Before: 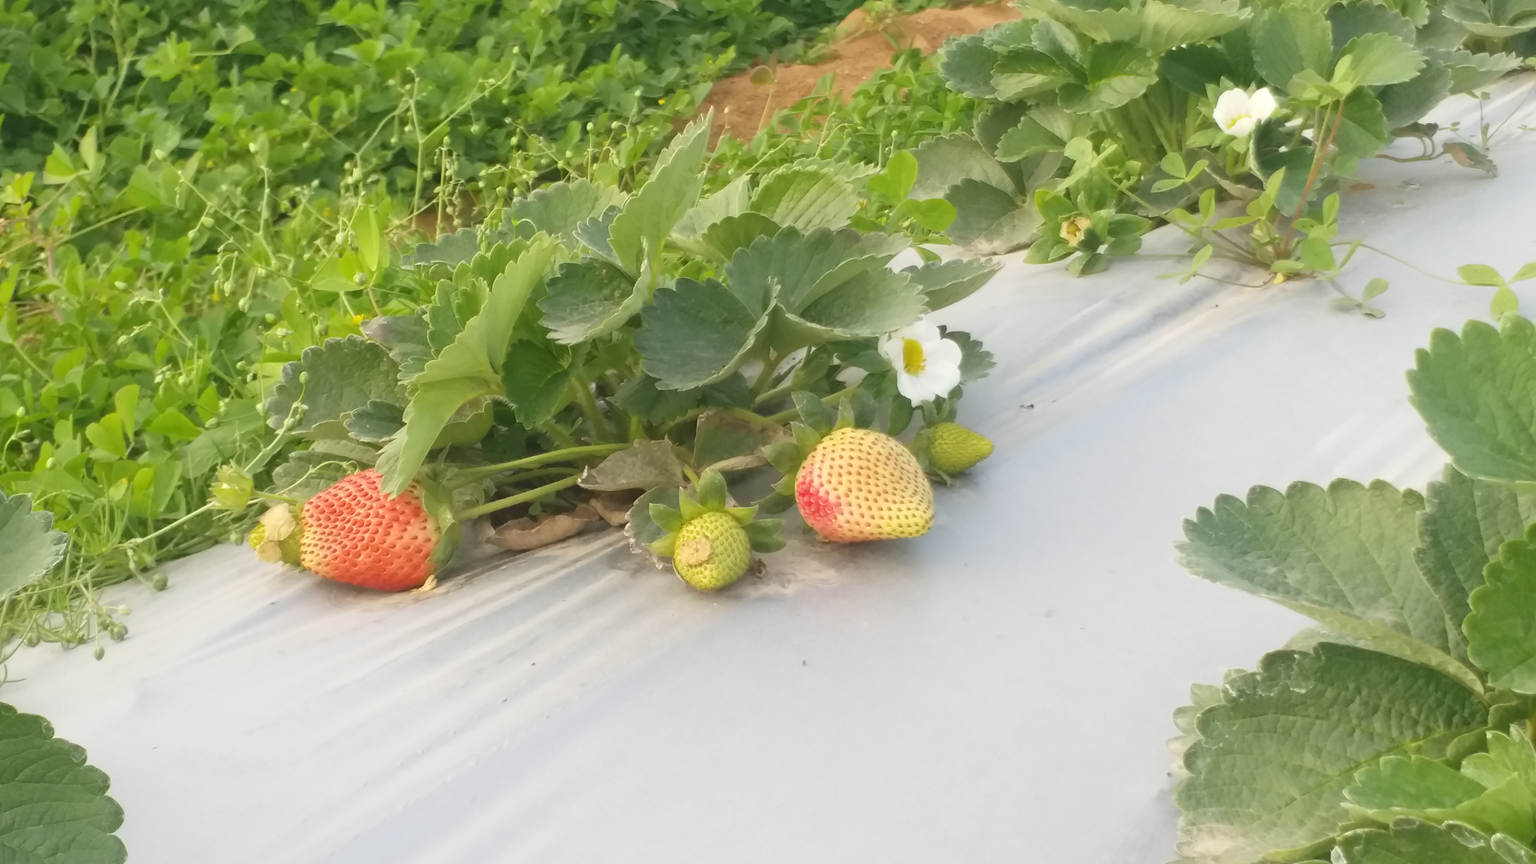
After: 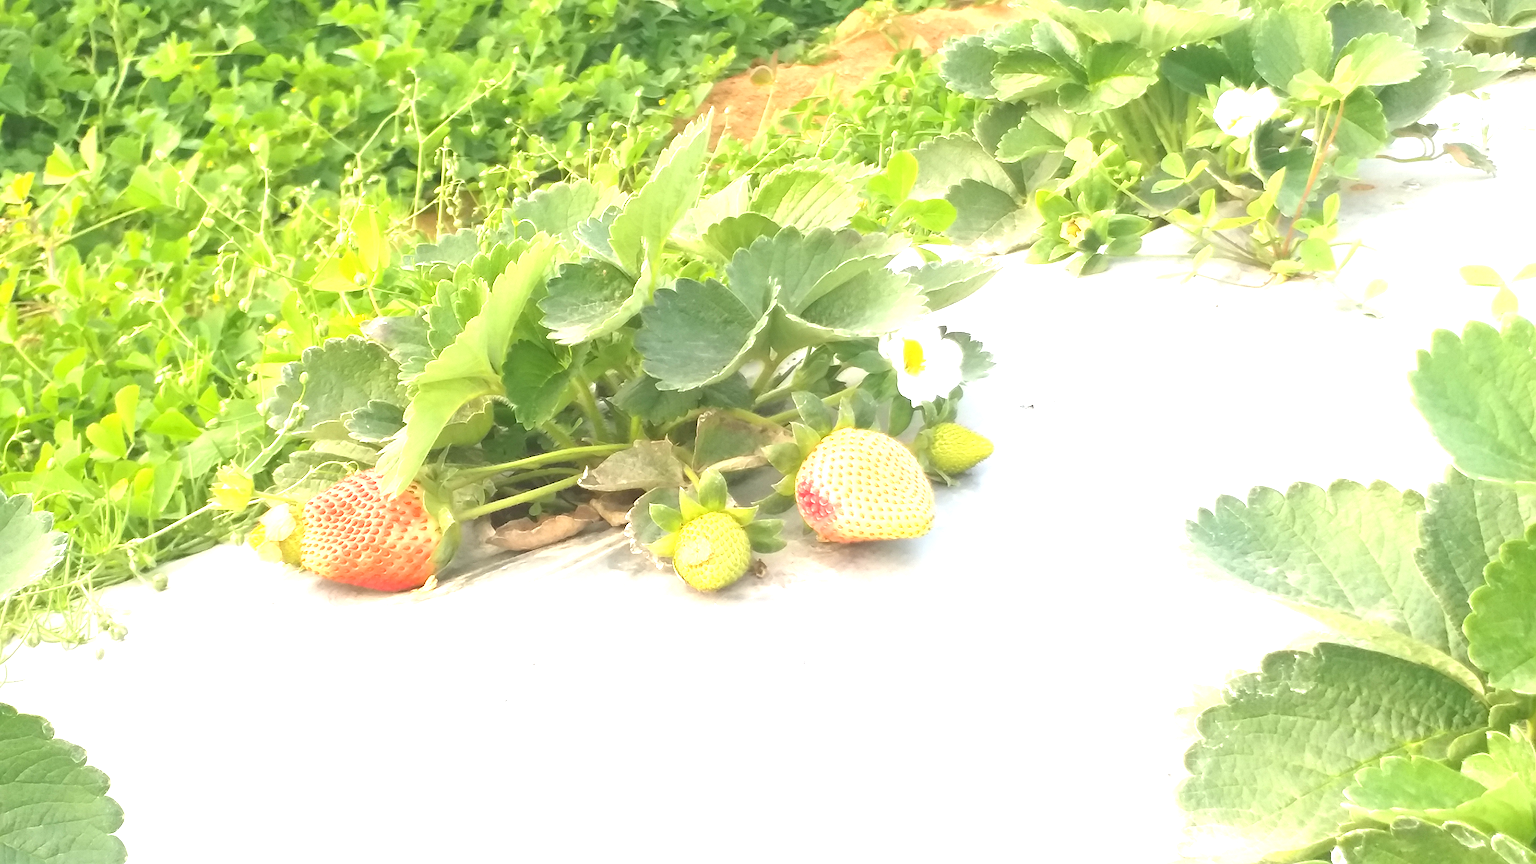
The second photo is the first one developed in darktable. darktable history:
sharpen: amount 0.498
exposure: black level correction 0, exposure 1.403 EV, compensate highlight preservation false
